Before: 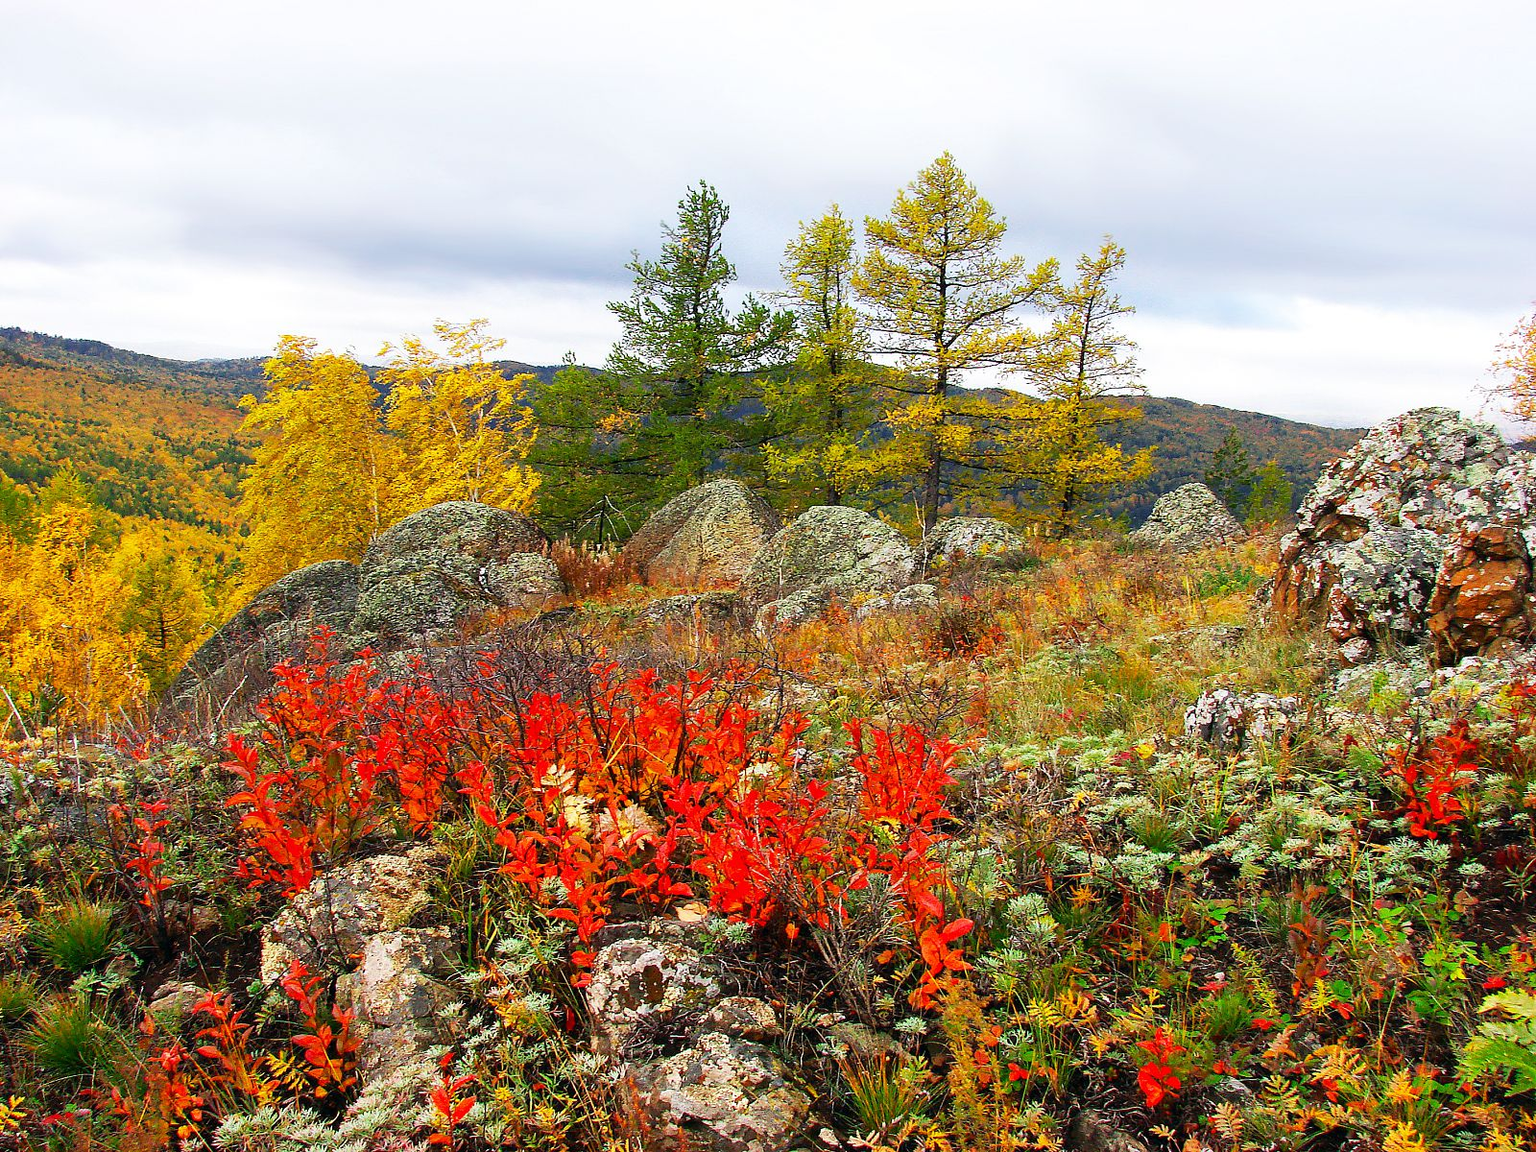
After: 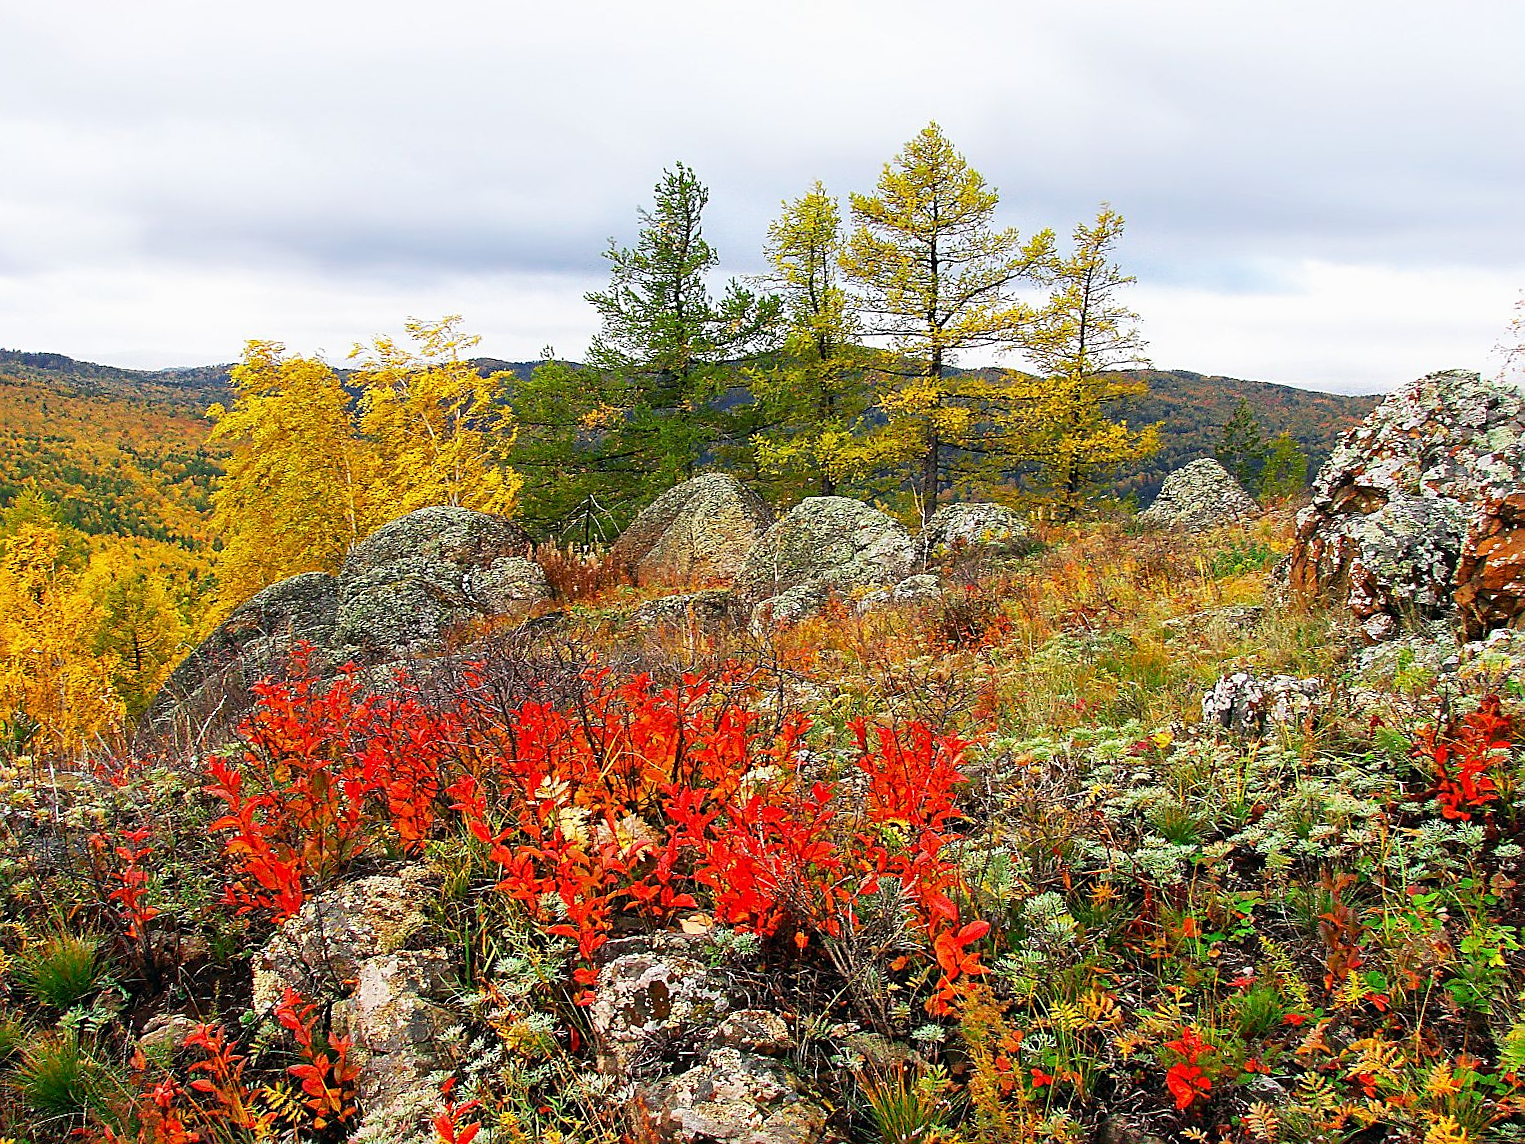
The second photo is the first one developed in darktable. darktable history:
exposure: exposure -0.041 EV, compensate highlight preservation false
rotate and perspective: rotation -2.12°, lens shift (vertical) 0.009, lens shift (horizontal) -0.008, automatic cropping original format, crop left 0.036, crop right 0.964, crop top 0.05, crop bottom 0.959
sharpen: on, module defaults
